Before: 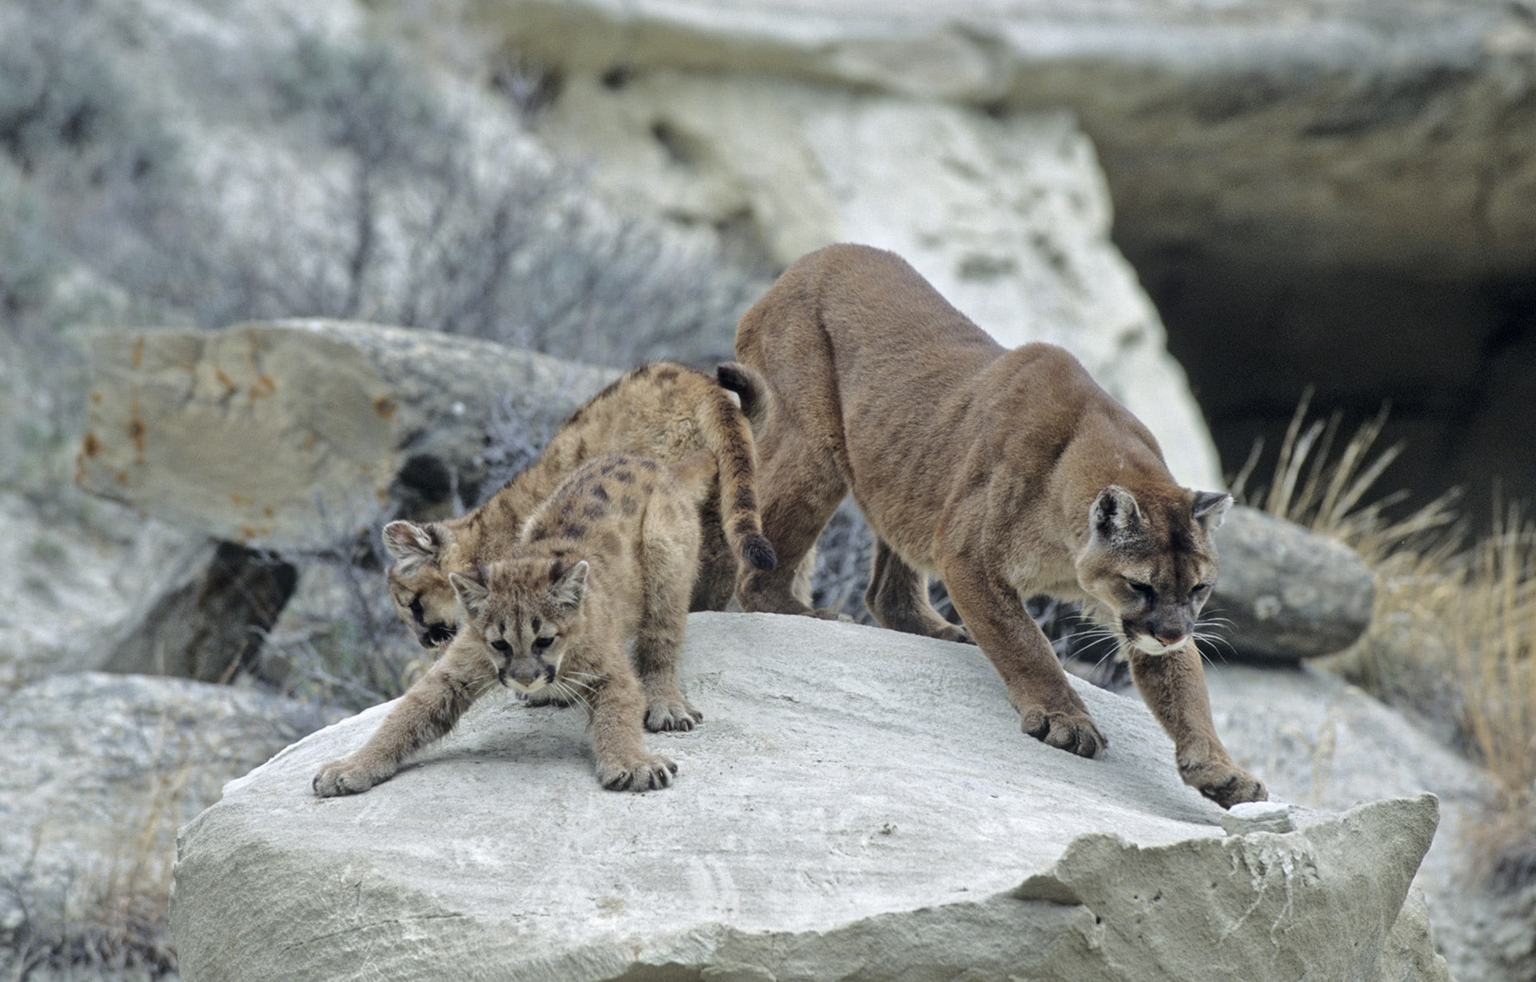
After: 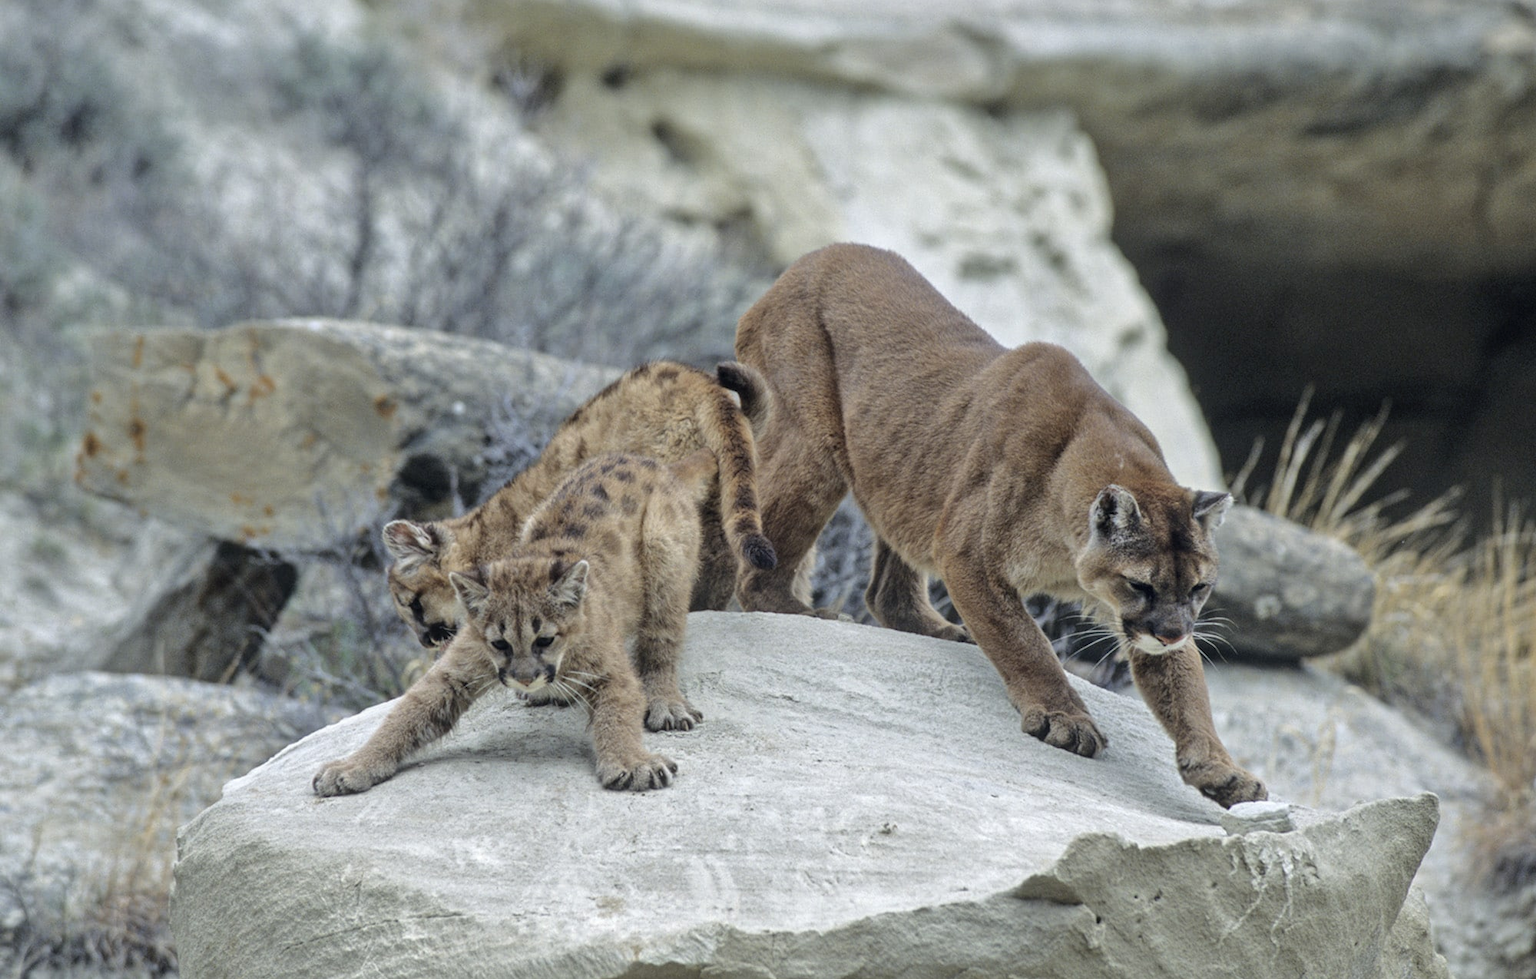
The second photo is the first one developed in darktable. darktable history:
crop: top 0.12%, bottom 0.182%
local contrast: detail 109%
